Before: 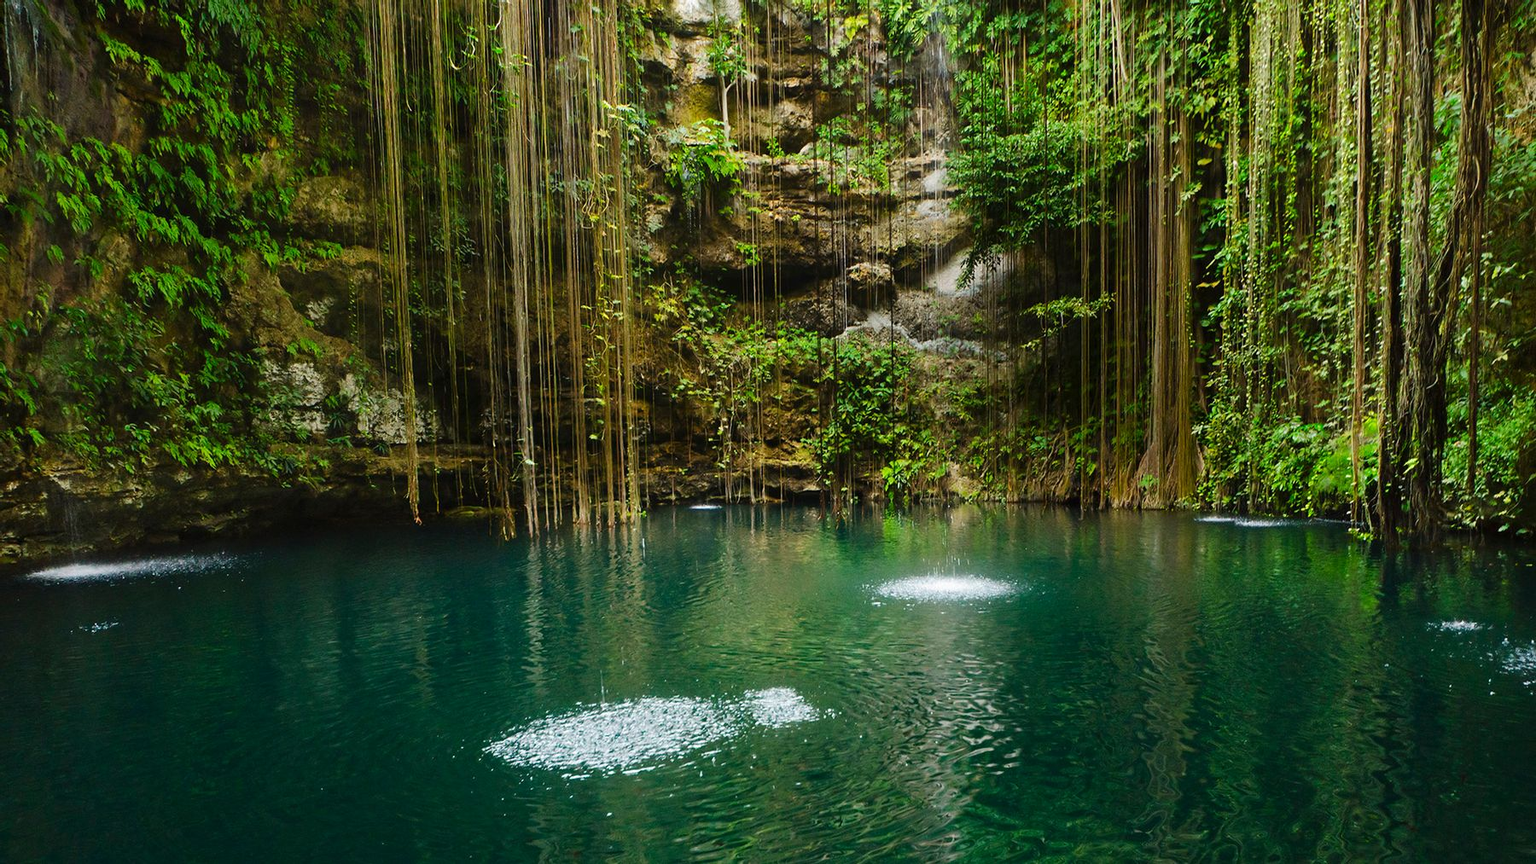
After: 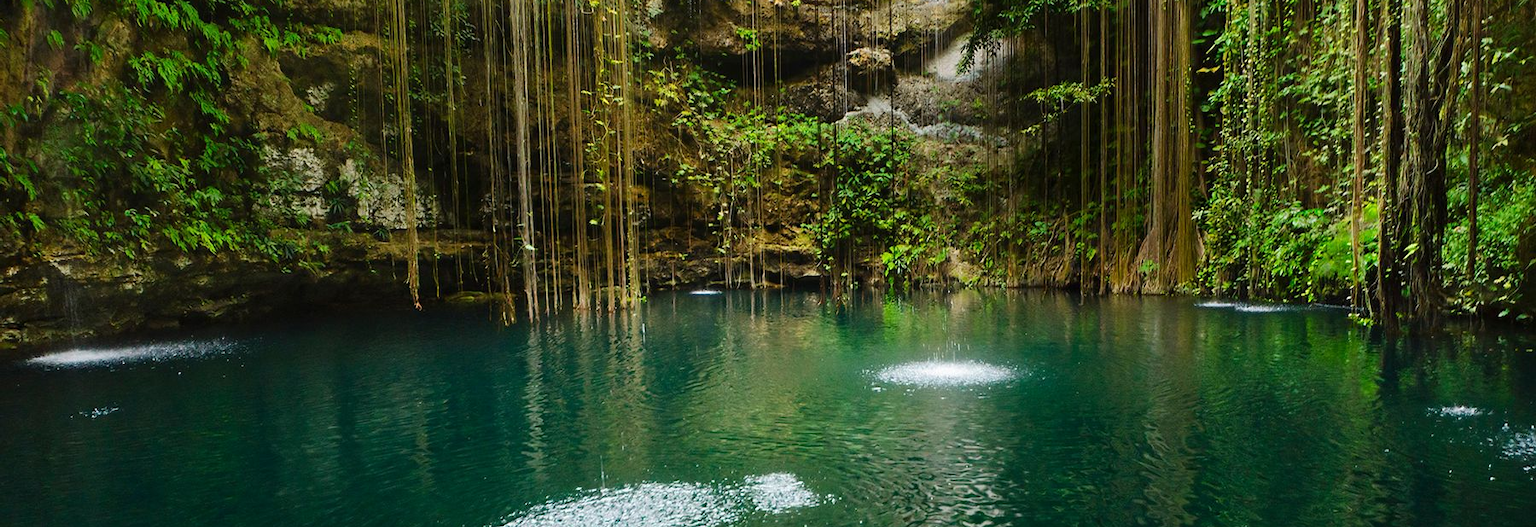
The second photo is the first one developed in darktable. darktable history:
crop and rotate: top 24.937%, bottom 14.051%
